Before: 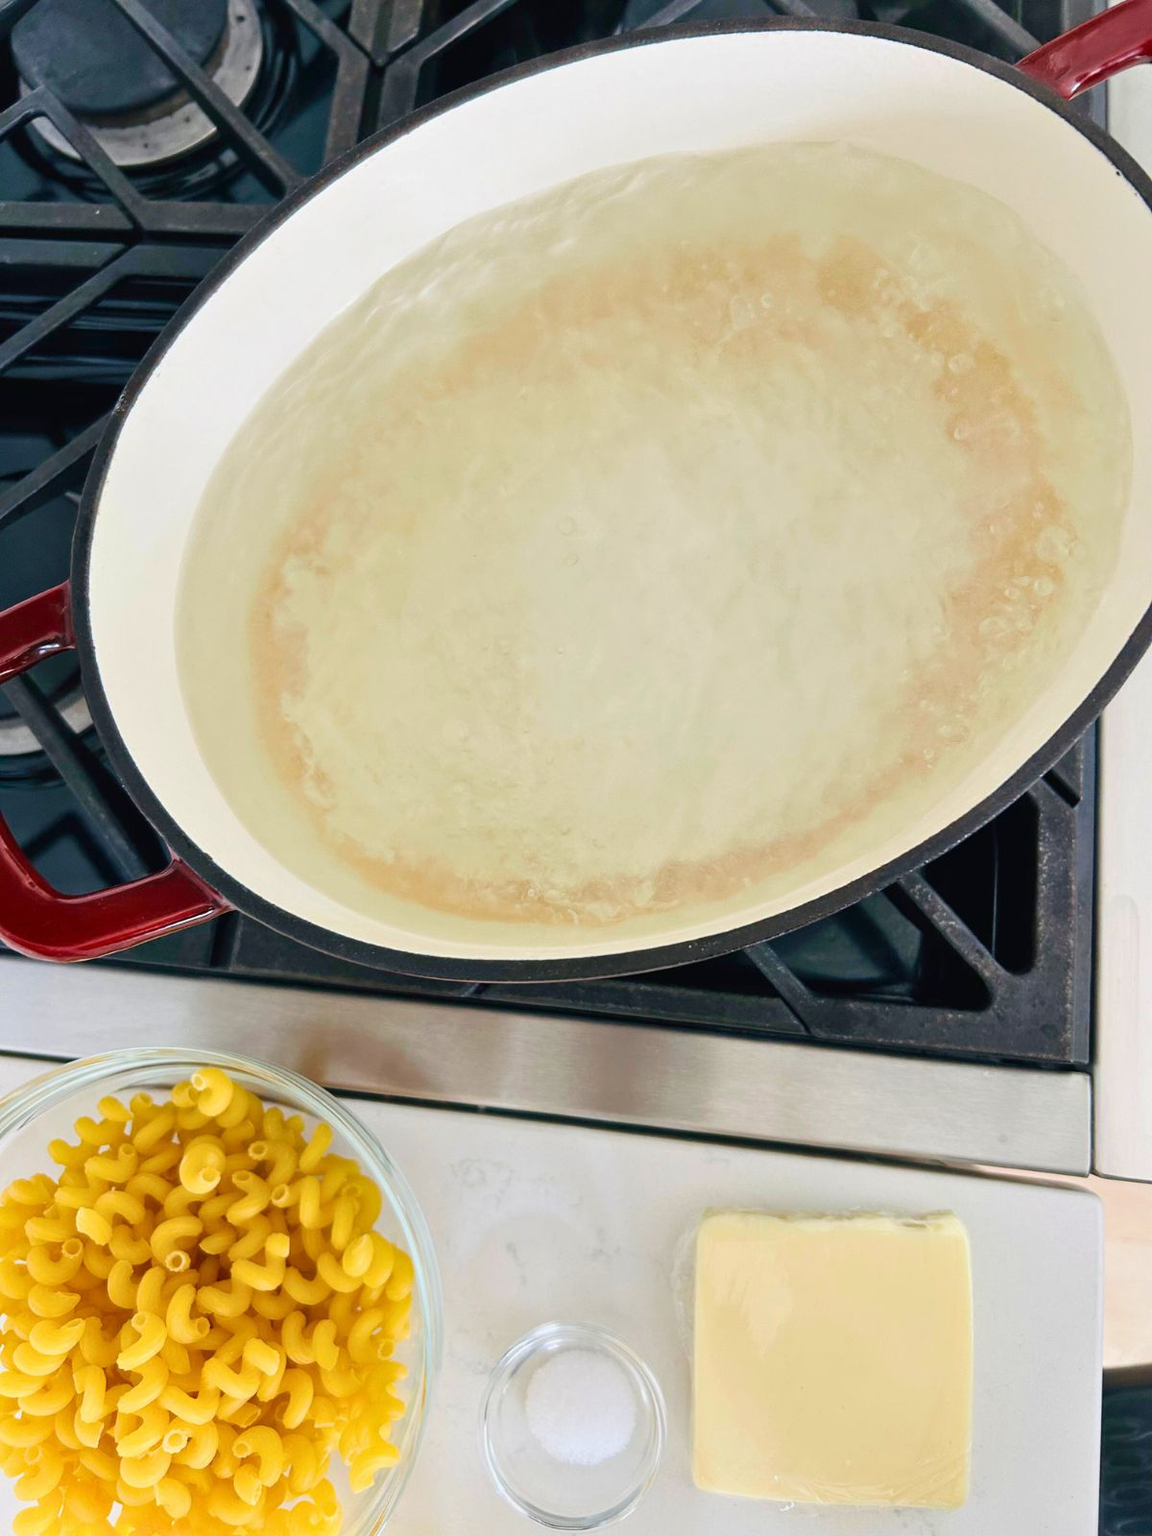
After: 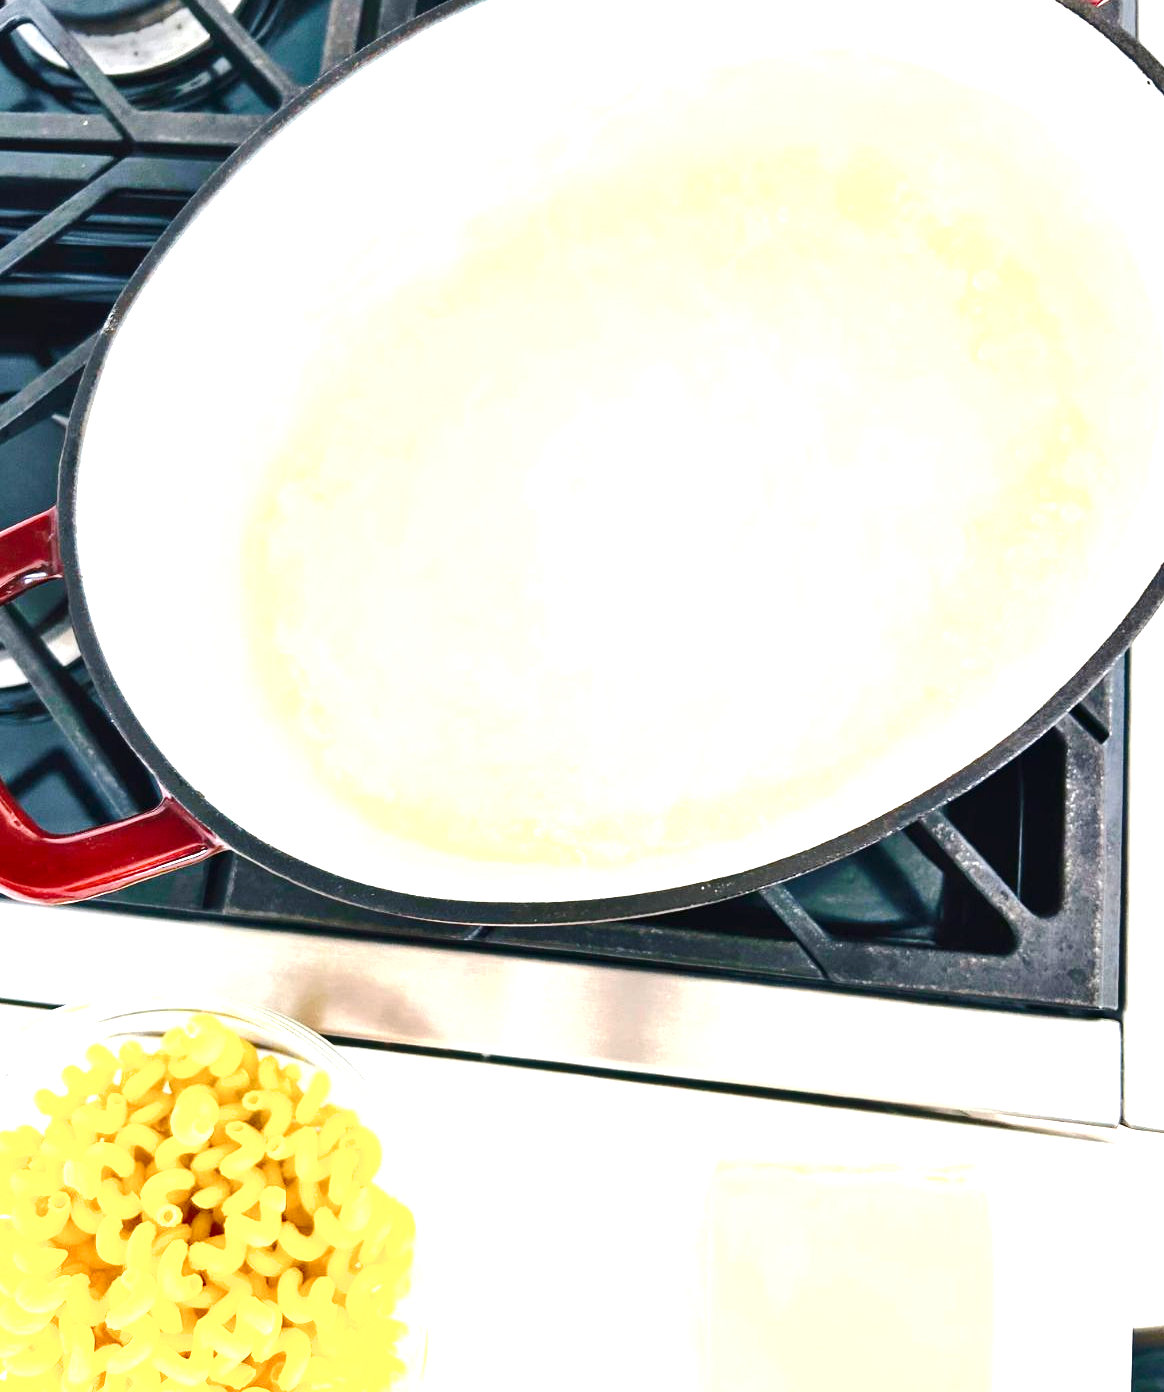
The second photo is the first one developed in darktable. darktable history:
crop: left 1.38%, top 6.158%, right 1.564%, bottom 6.818%
base curve: curves: ch0 [(0, 0) (0.158, 0.273) (0.879, 0.895) (1, 1)], preserve colors none
shadows and highlights: radius 125.83, shadows 30.4, highlights -30.87, low approximation 0.01, soften with gaussian
tone equalizer: -8 EV -0.762 EV, -7 EV -0.728 EV, -6 EV -0.561 EV, -5 EV -0.406 EV, -3 EV 0.401 EV, -2 EV 0.6 EV, -1 EV 0.694 EV, +0 EV 0.721 EV, edges refinement/feathering 500, mask exposure compensation -1.57 EV, preserve details no
exposure: black level correction 0, exposure 1.106 EV, compensate highlight preservation false
